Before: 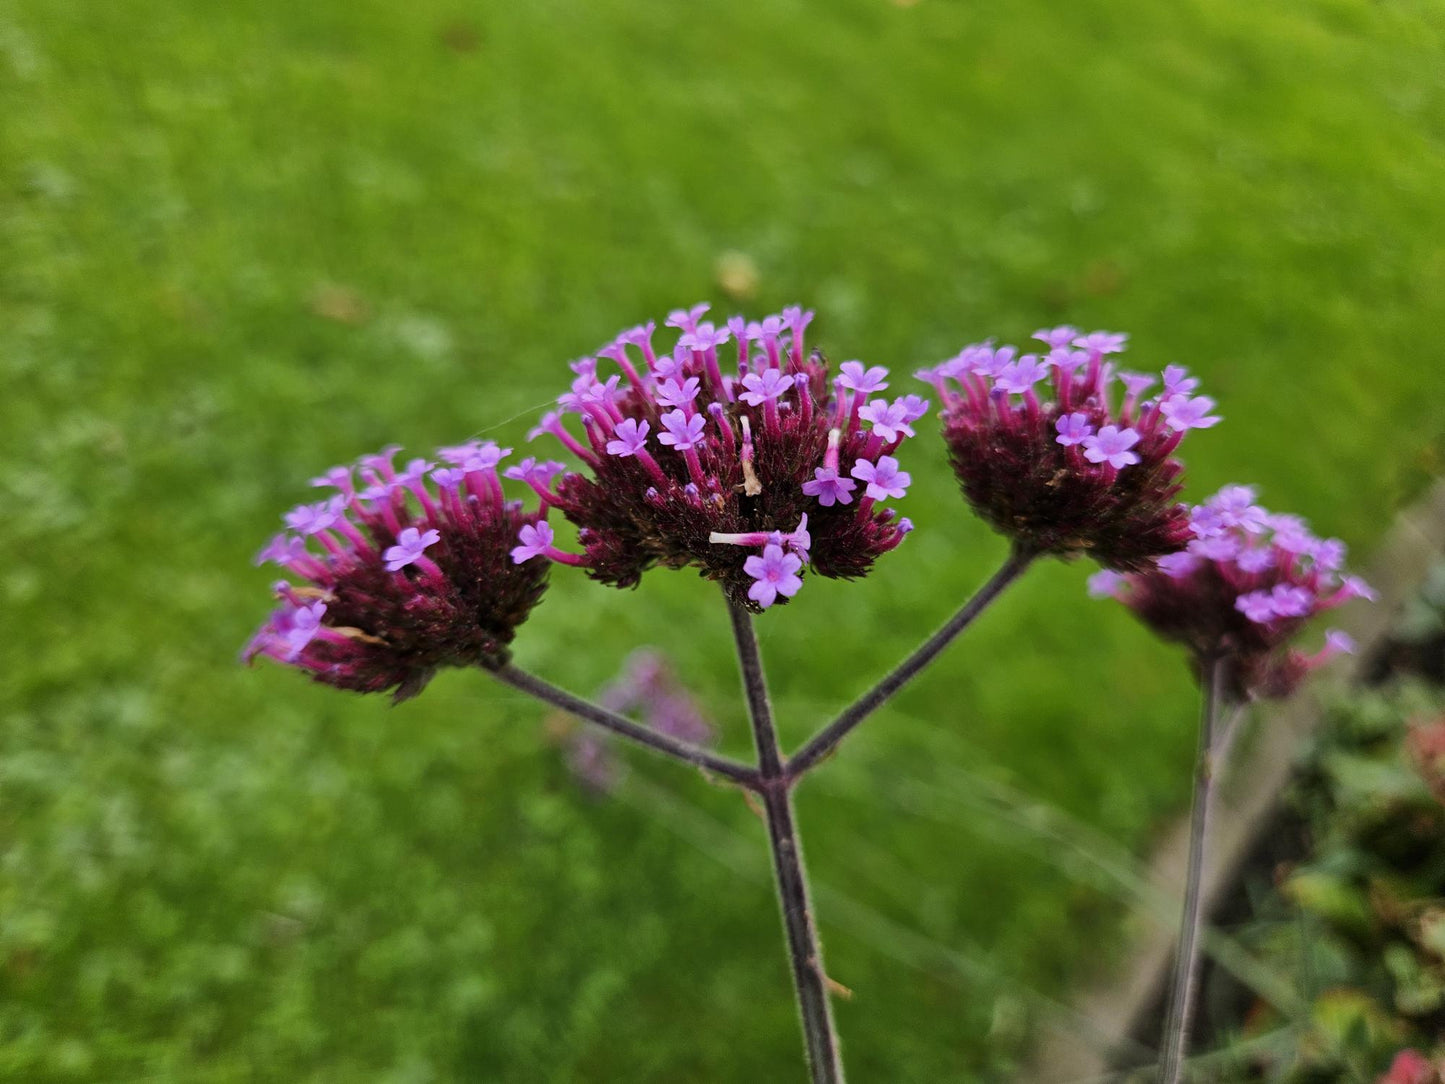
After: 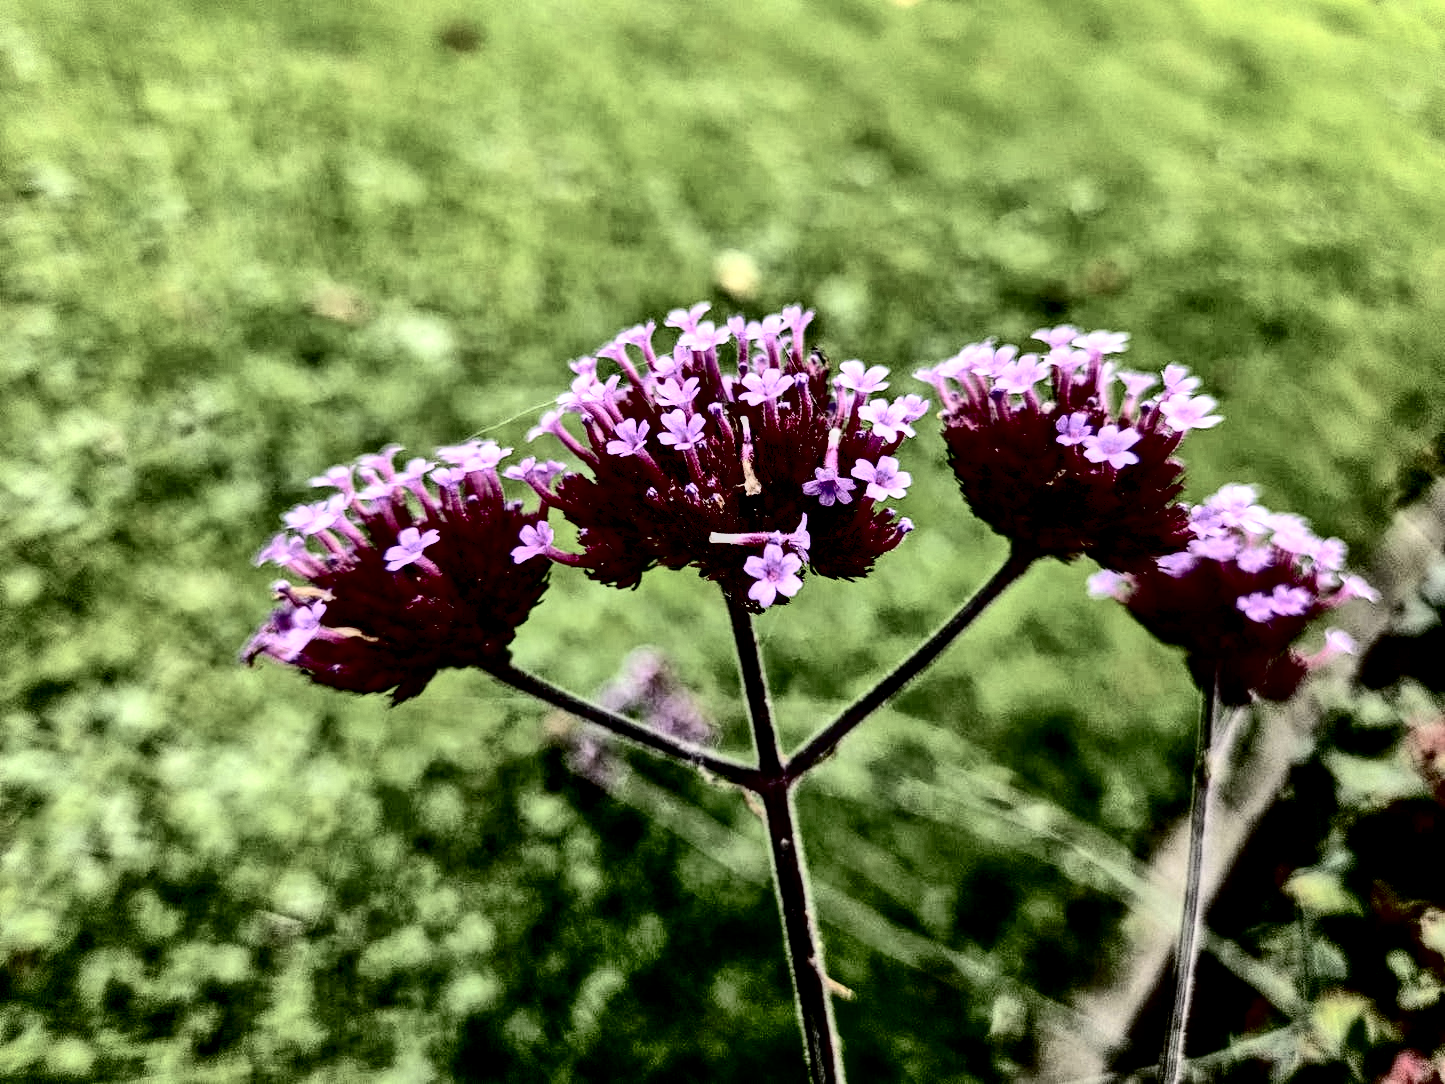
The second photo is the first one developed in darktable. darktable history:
exposure: exposure 1 EV, compensate highlight preservation false
shadows and highlights: on, module defaults
local contrast: detail 150%
contrast brightness saturation: contrast 0.77, brightness -1, saturation 1
color correction: saturation 0.3
